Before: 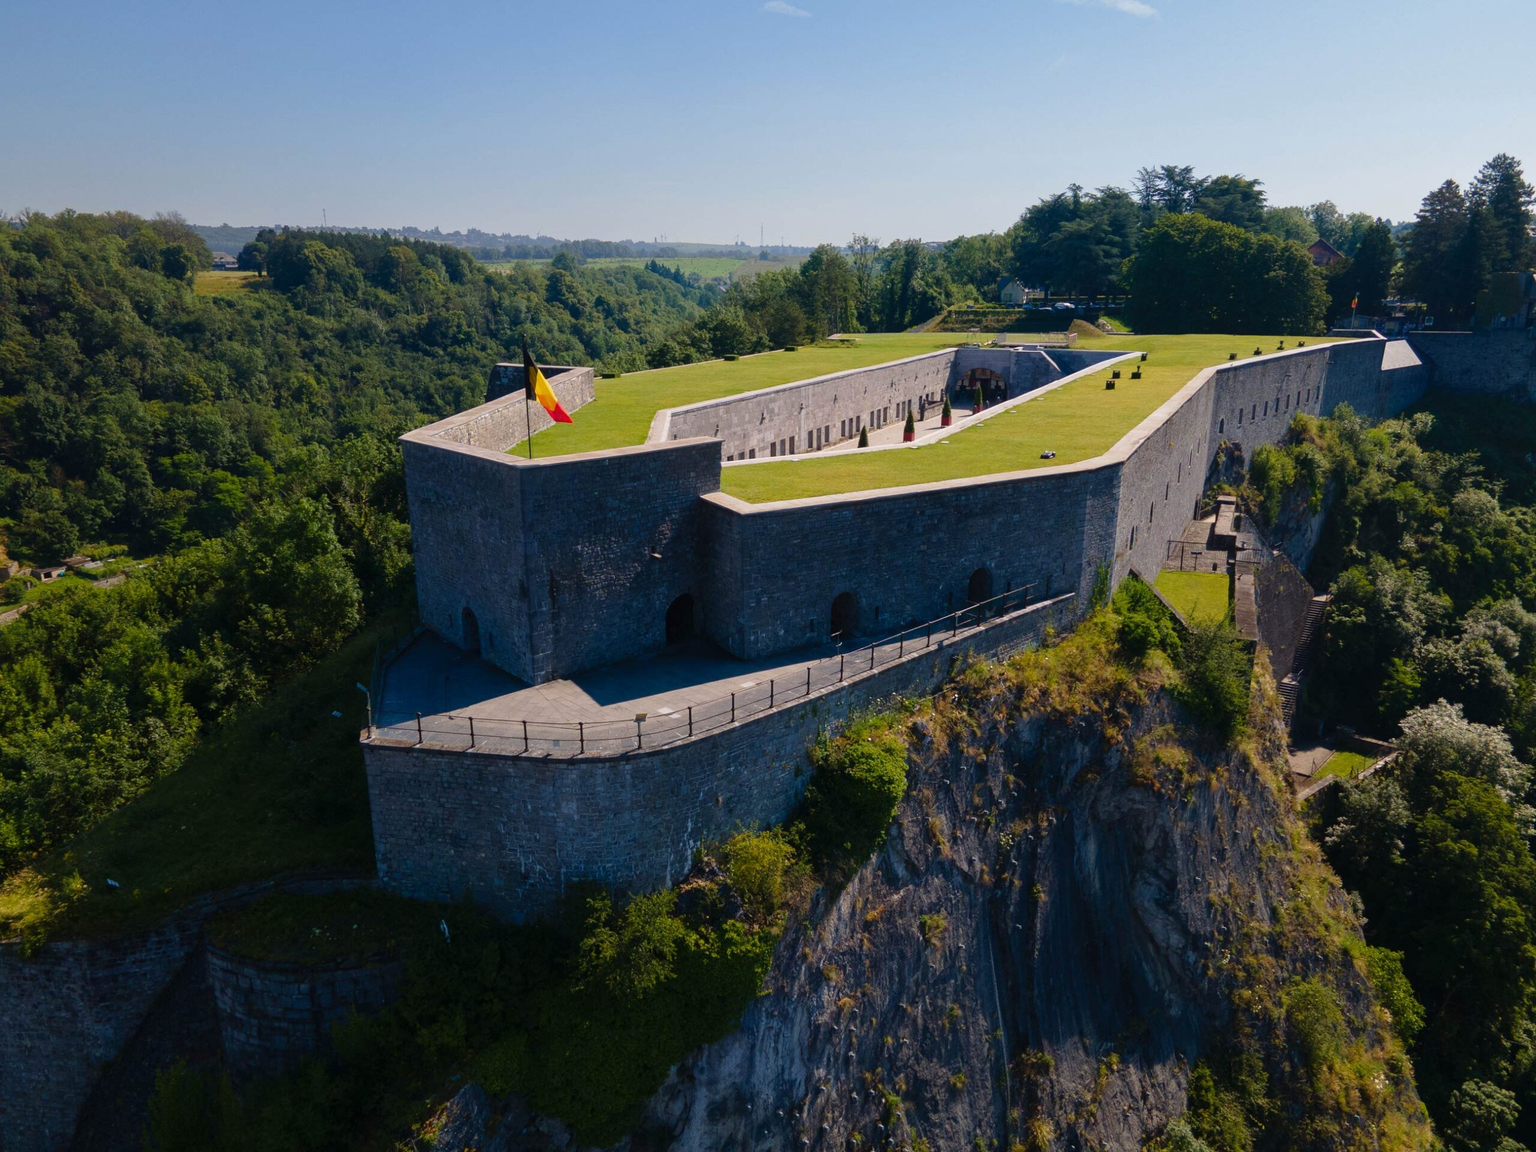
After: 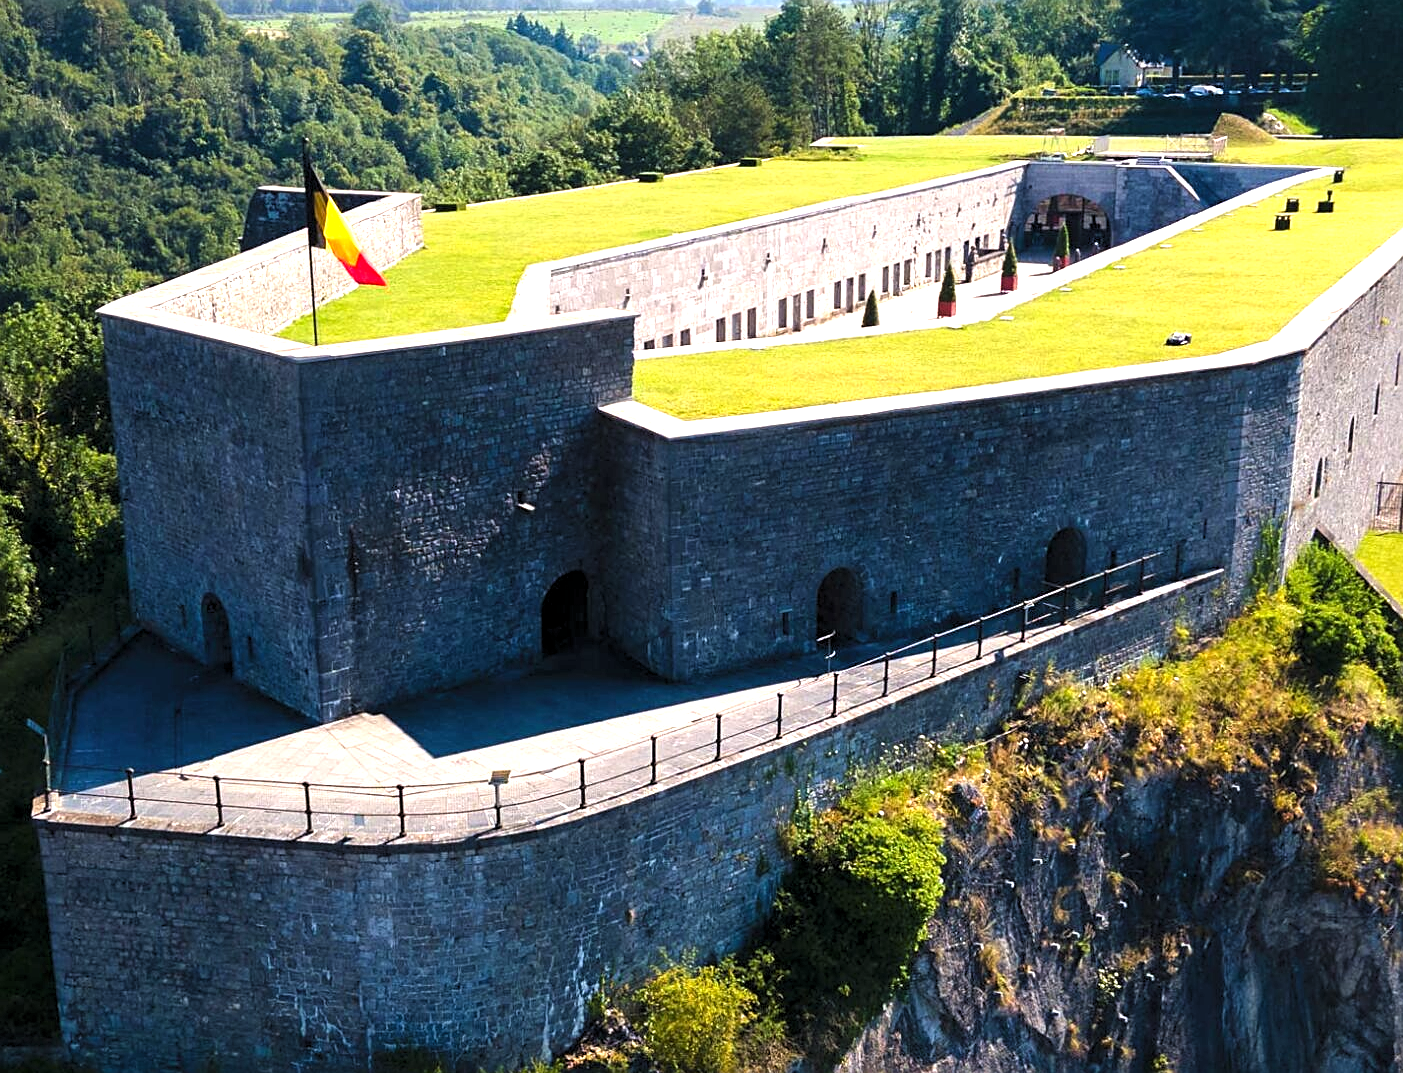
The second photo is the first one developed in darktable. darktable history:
crop and rotate: left 22.199%, top 21.845%, right 22.976%, bottom 22.263%
exposure: black level correction 0, exposure 1.2 EV, compensate highlight preservation false
sharpen: on, module defaults
levels: levels [0.055, 0.477, 0.9]
